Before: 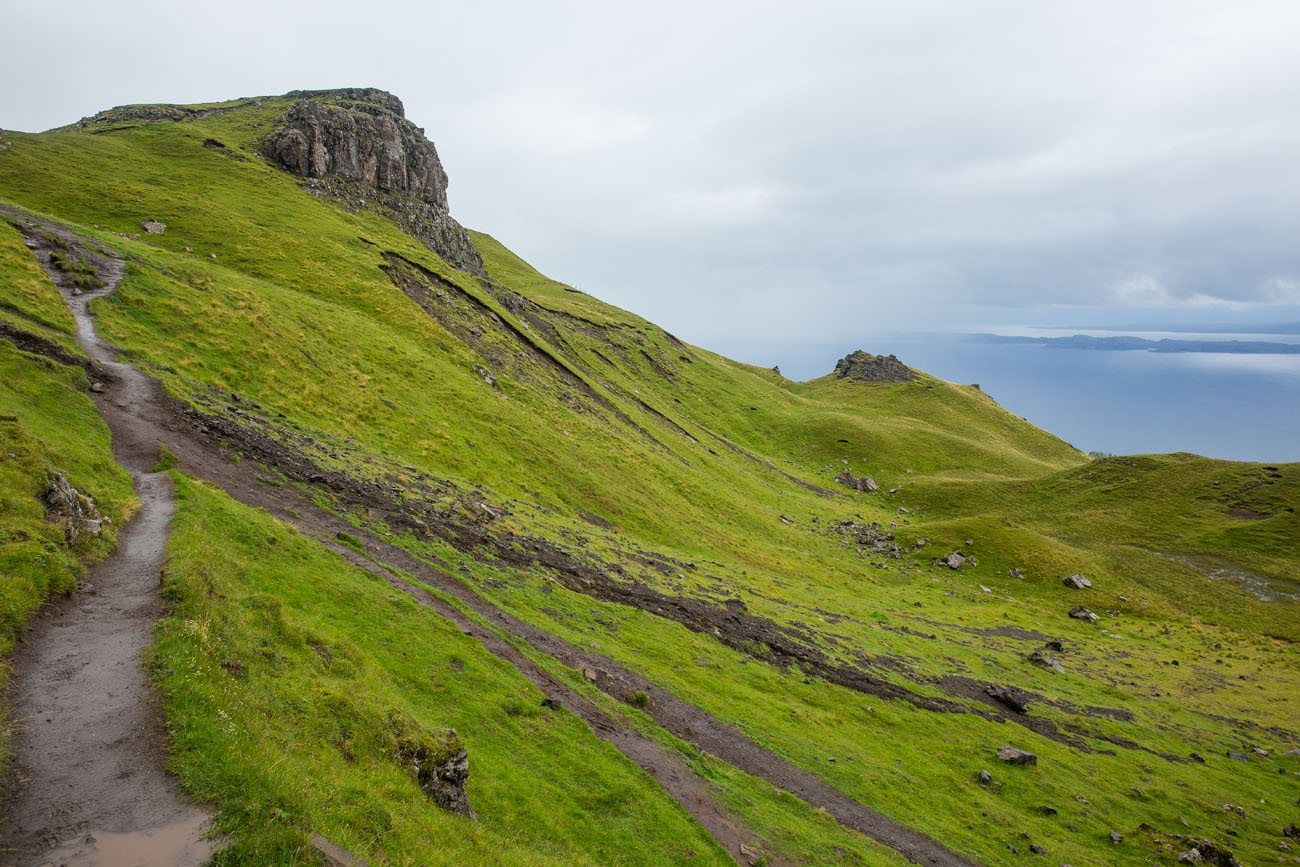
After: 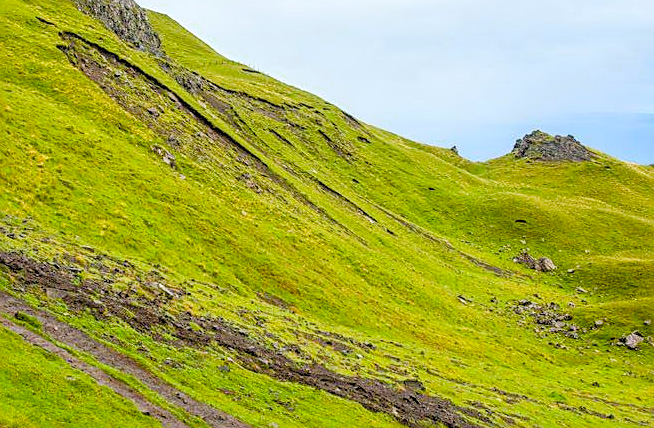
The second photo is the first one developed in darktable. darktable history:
crop: left 24.798%, top 25.417%, right 24.818%, bottom 25.152%
color zones: curves: ch0 [(0.068, 0.464) (0.25, 0.5) (0.48, 0.508) (0.75, 0.536) (0.886, 0.476) (0.967, 0.456)]; ch1 [(0.066, 0.456) (0.25, 0.5) (0.616, 0.508) (0.746, 0.56) (0.934, 0.444)]
local contrast: on, module defaults
contrast brightness saturation: contrast 0.102, brightness 0.296, saturation 0.146
sharpen: on, module defaults
color balance rgb: global offset › luminance -0.504%, perceptual saturation grading › global saturation 34.846%, perceptual saturation grading › highlights -29.89%, perceptual saturation grading › shadows 35.296%
